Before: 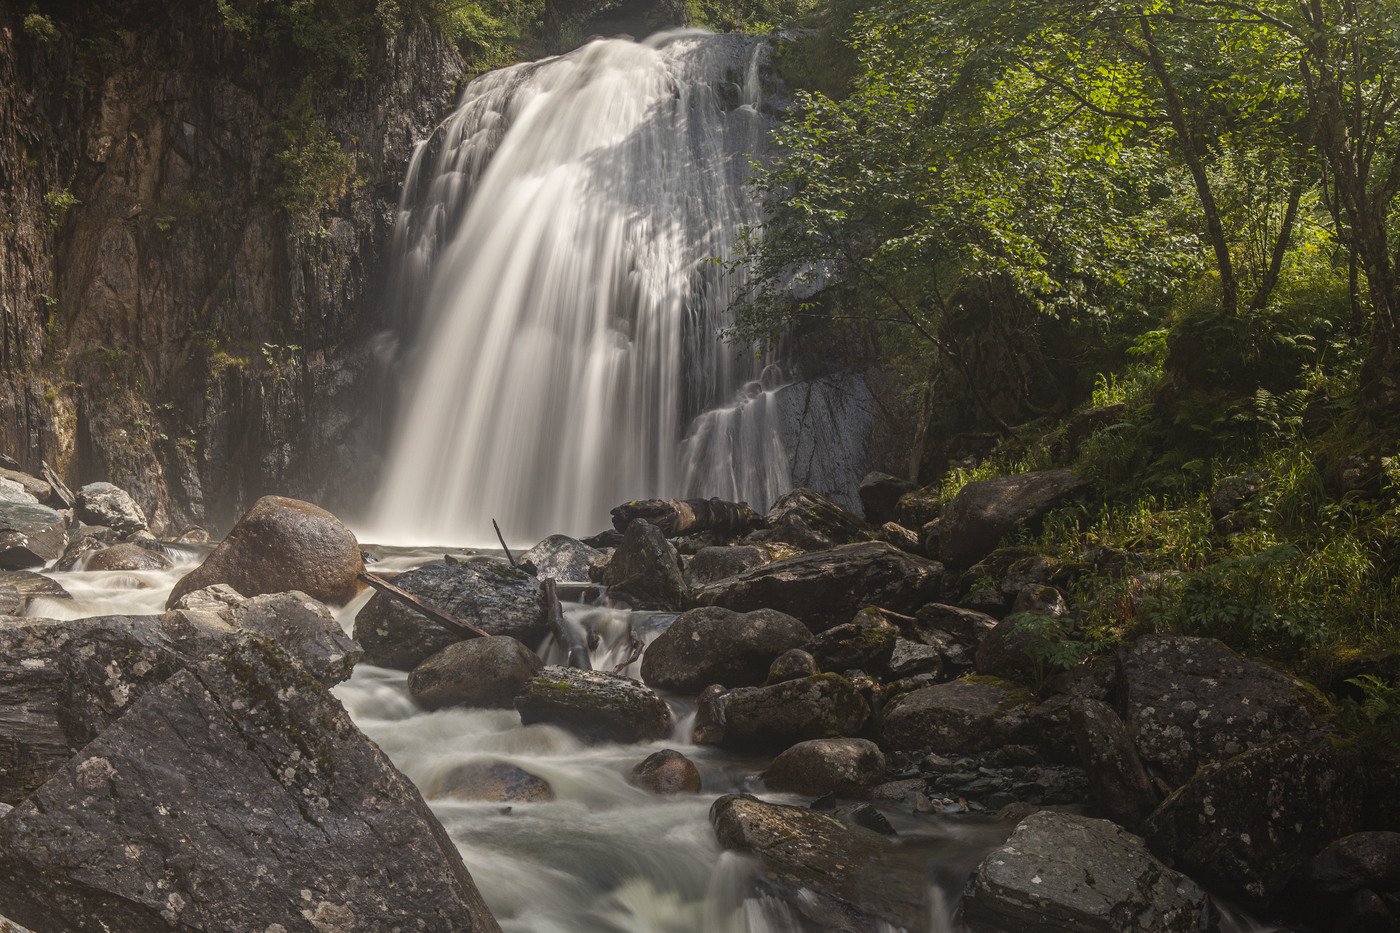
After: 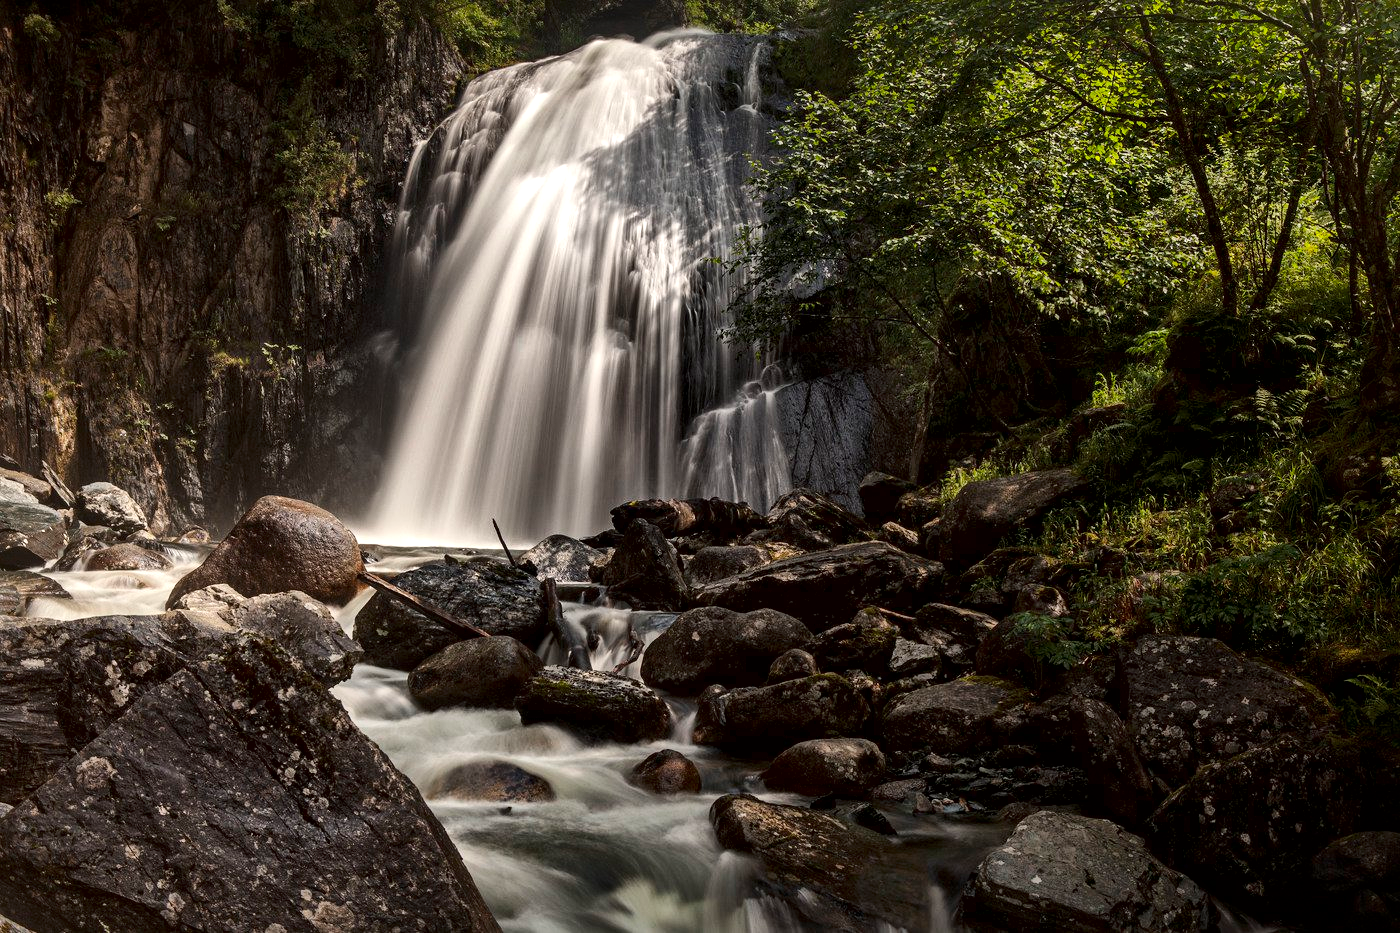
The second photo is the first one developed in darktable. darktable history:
contrast brightness saturation: contrast 0.068, brightness -0.154, saturation 0.11
local contrast: mode bilateral grid, contrast 43, coarseness 68, detail 214%, midtone range 0.2
